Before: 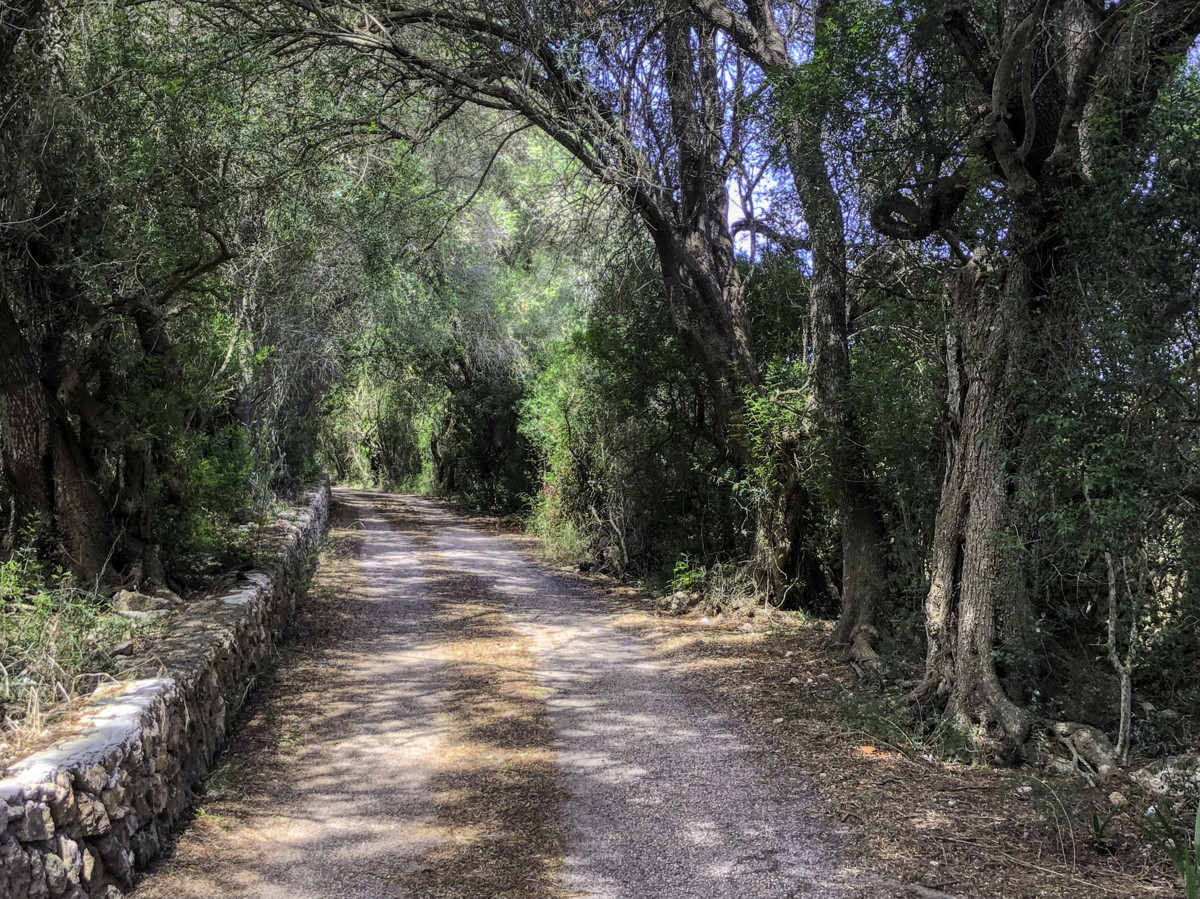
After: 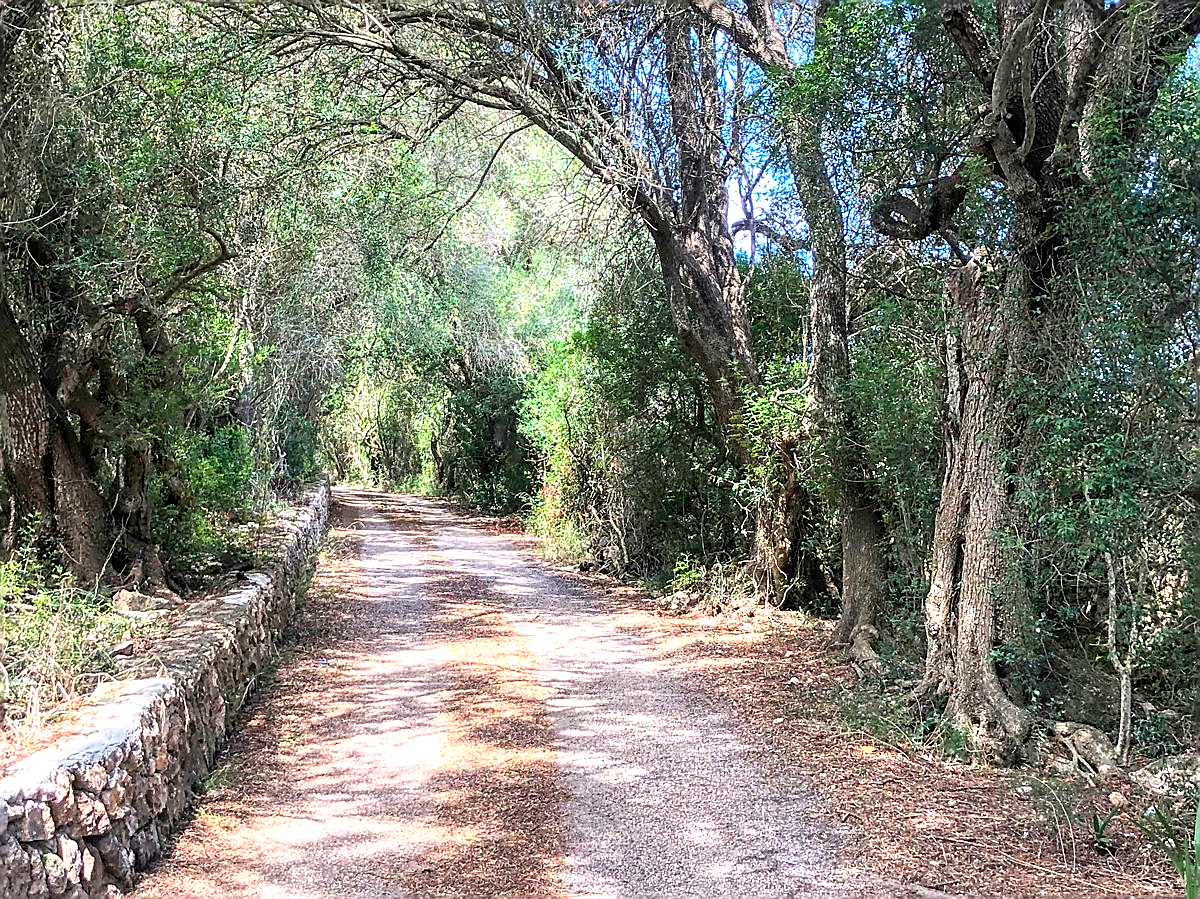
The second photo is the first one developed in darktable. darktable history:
sharpen: radius 1.4, amount 1.25, threshold 0.7
exposure: black level correction -0.001, exposure 0.9 EV, compensate exposure bias true, compensate highlight preservation false
